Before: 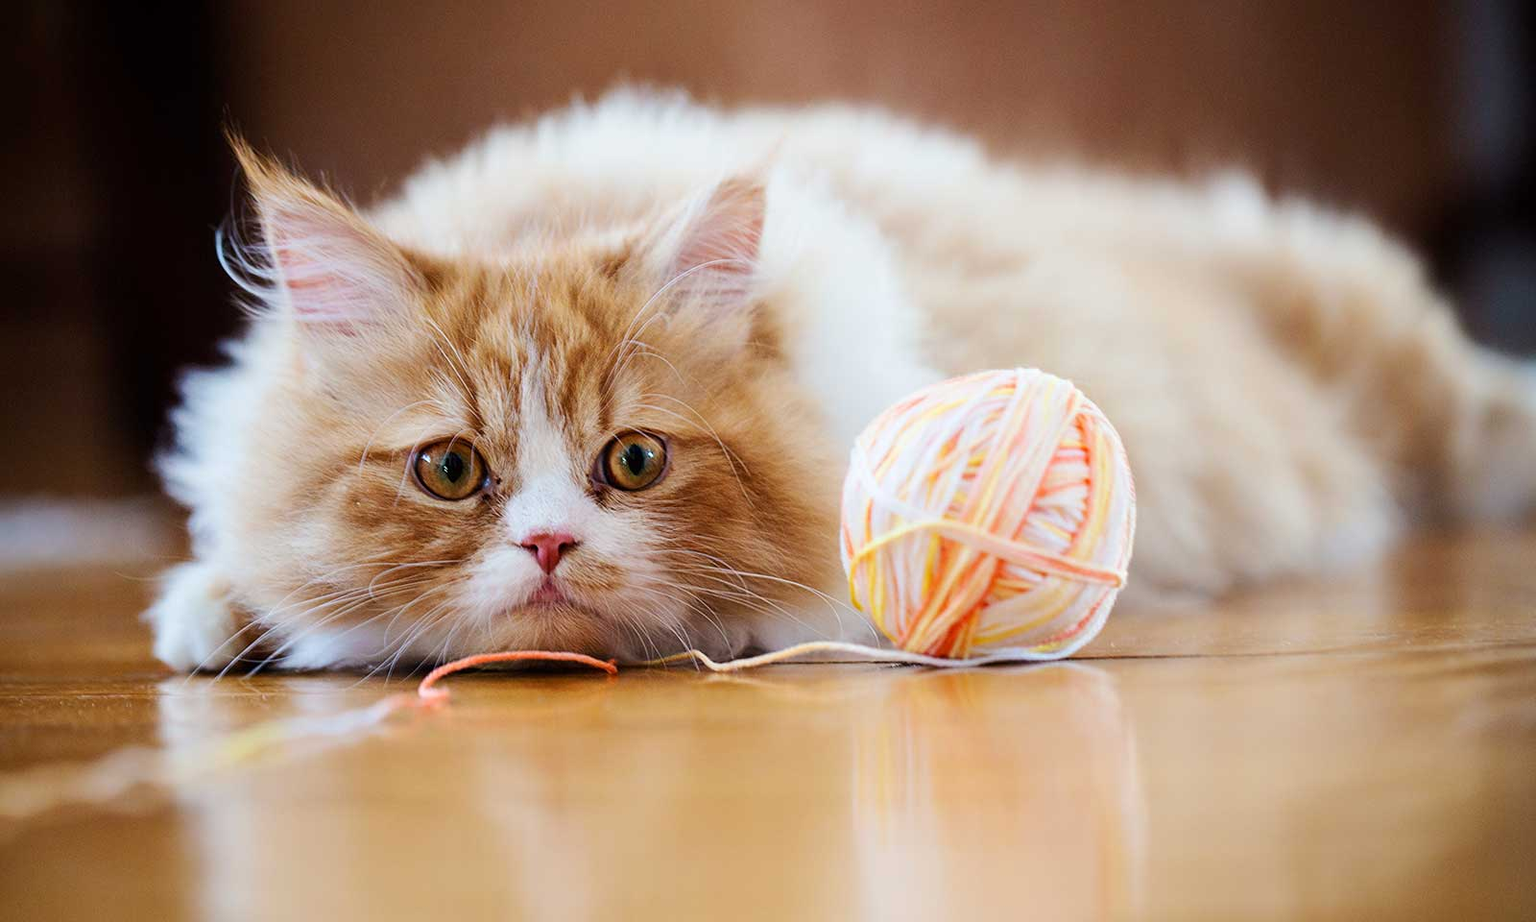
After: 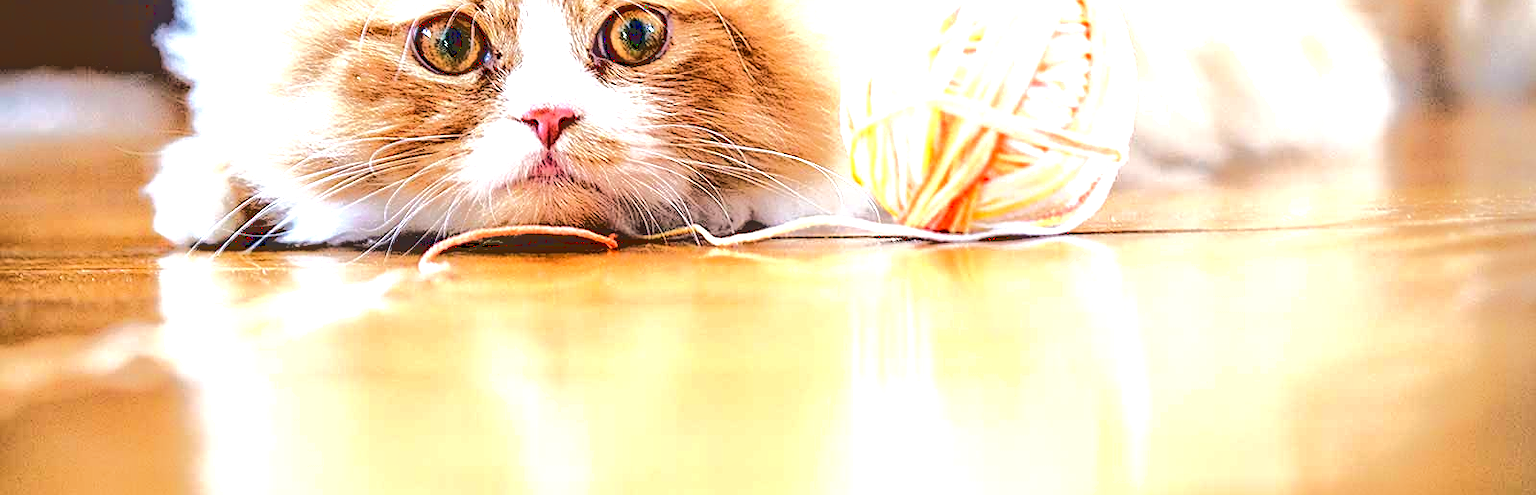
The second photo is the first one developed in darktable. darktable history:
crop and rotate: top 46.237%
sharpen: on, module defaults
base curve: curves: ch0 [(0.065, 0.026) (0.236, 0.358) (0.53, 0.546) (0.777, 0.841) (0.924, 0.992)], preserve colors average RGB
exposure: black level correction 0, exposure 1.1 EV, compensate exposure bias true, compensate highlight preservation false
local contrast: detail 130%
